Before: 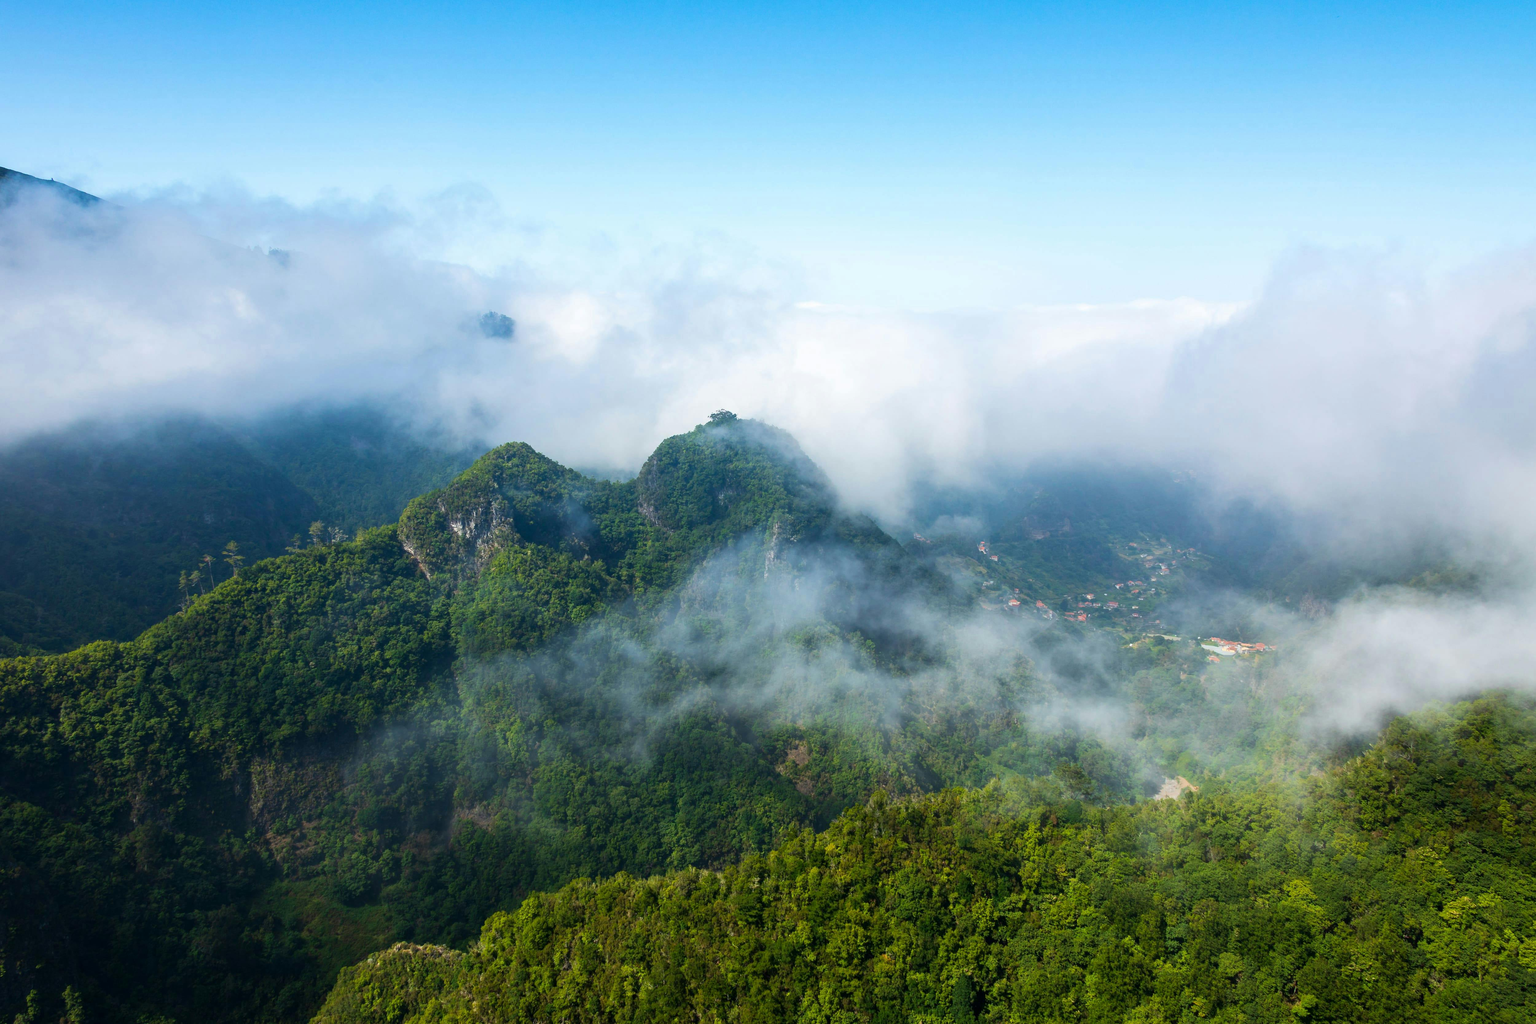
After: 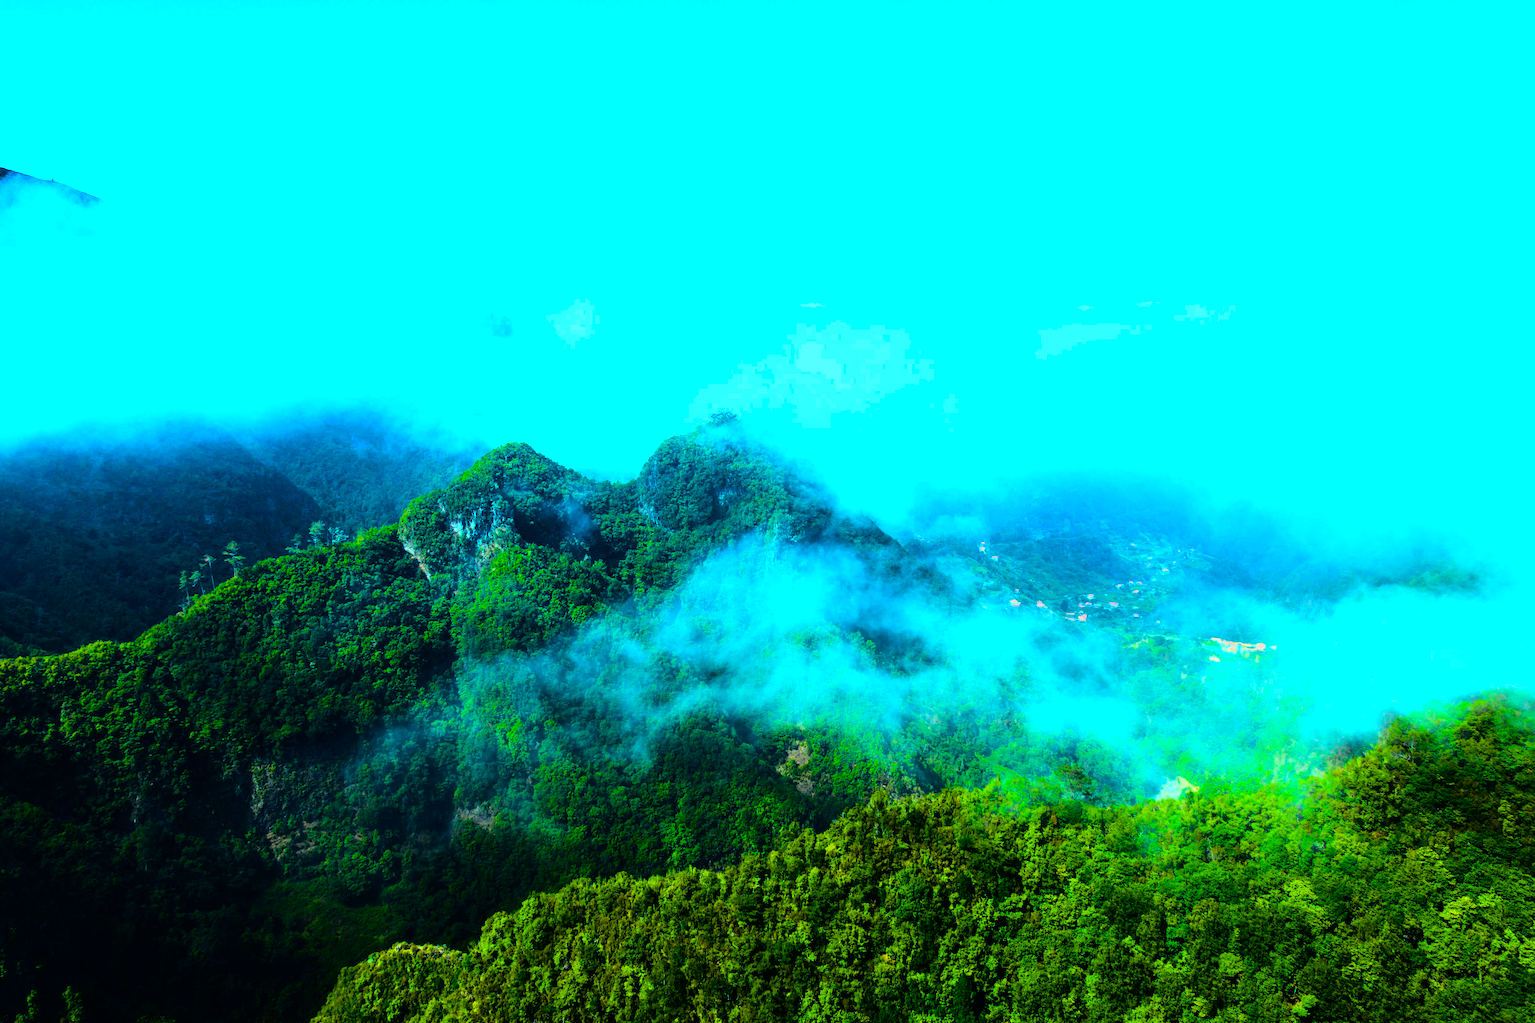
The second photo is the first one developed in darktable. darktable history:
color balance rgb: power › luminance -7.811%, power › chroma 1.122%, power › hue 217.2°, highlights gain › chroma 5.436%, highlights gain › hue 195.51°, perceptual saturation grading › global saturation 63.729%, perceptual saturation grading › highlights 49.603%, perceptual saturation grading › shadows 29.348%, global vibrance 14.721%
base curve: curves: ch0 [(0, 0) (0, 0) (0.002, 0.001) (0.008, 0.003) (0.019, 0.011) (0.037, 0.037) (0.064, 0.11) (0.102, 0.232) (0.152, 0.379) (0.216, 0.524) (0.296, 0.665) (0.394, 0.789) (0.512, 0.881) (0.651, 0.945) (0.813, 0.986) (1, 1)]
